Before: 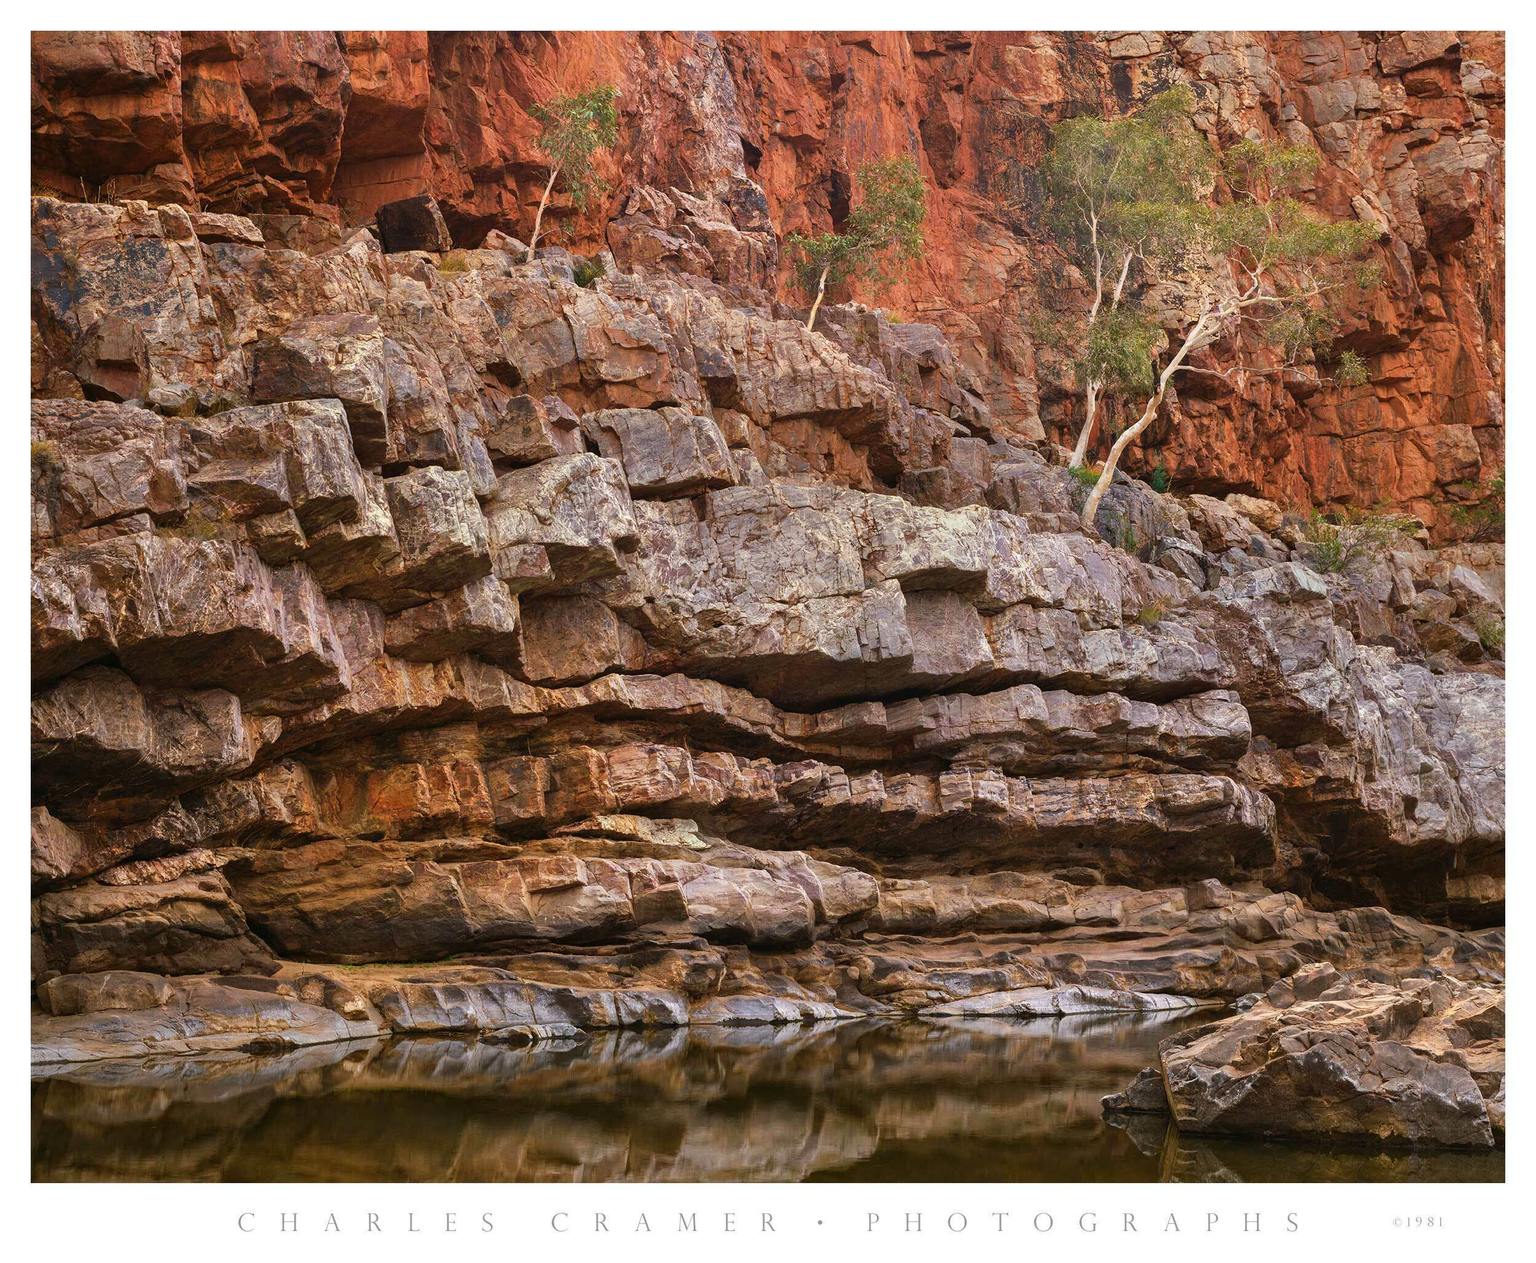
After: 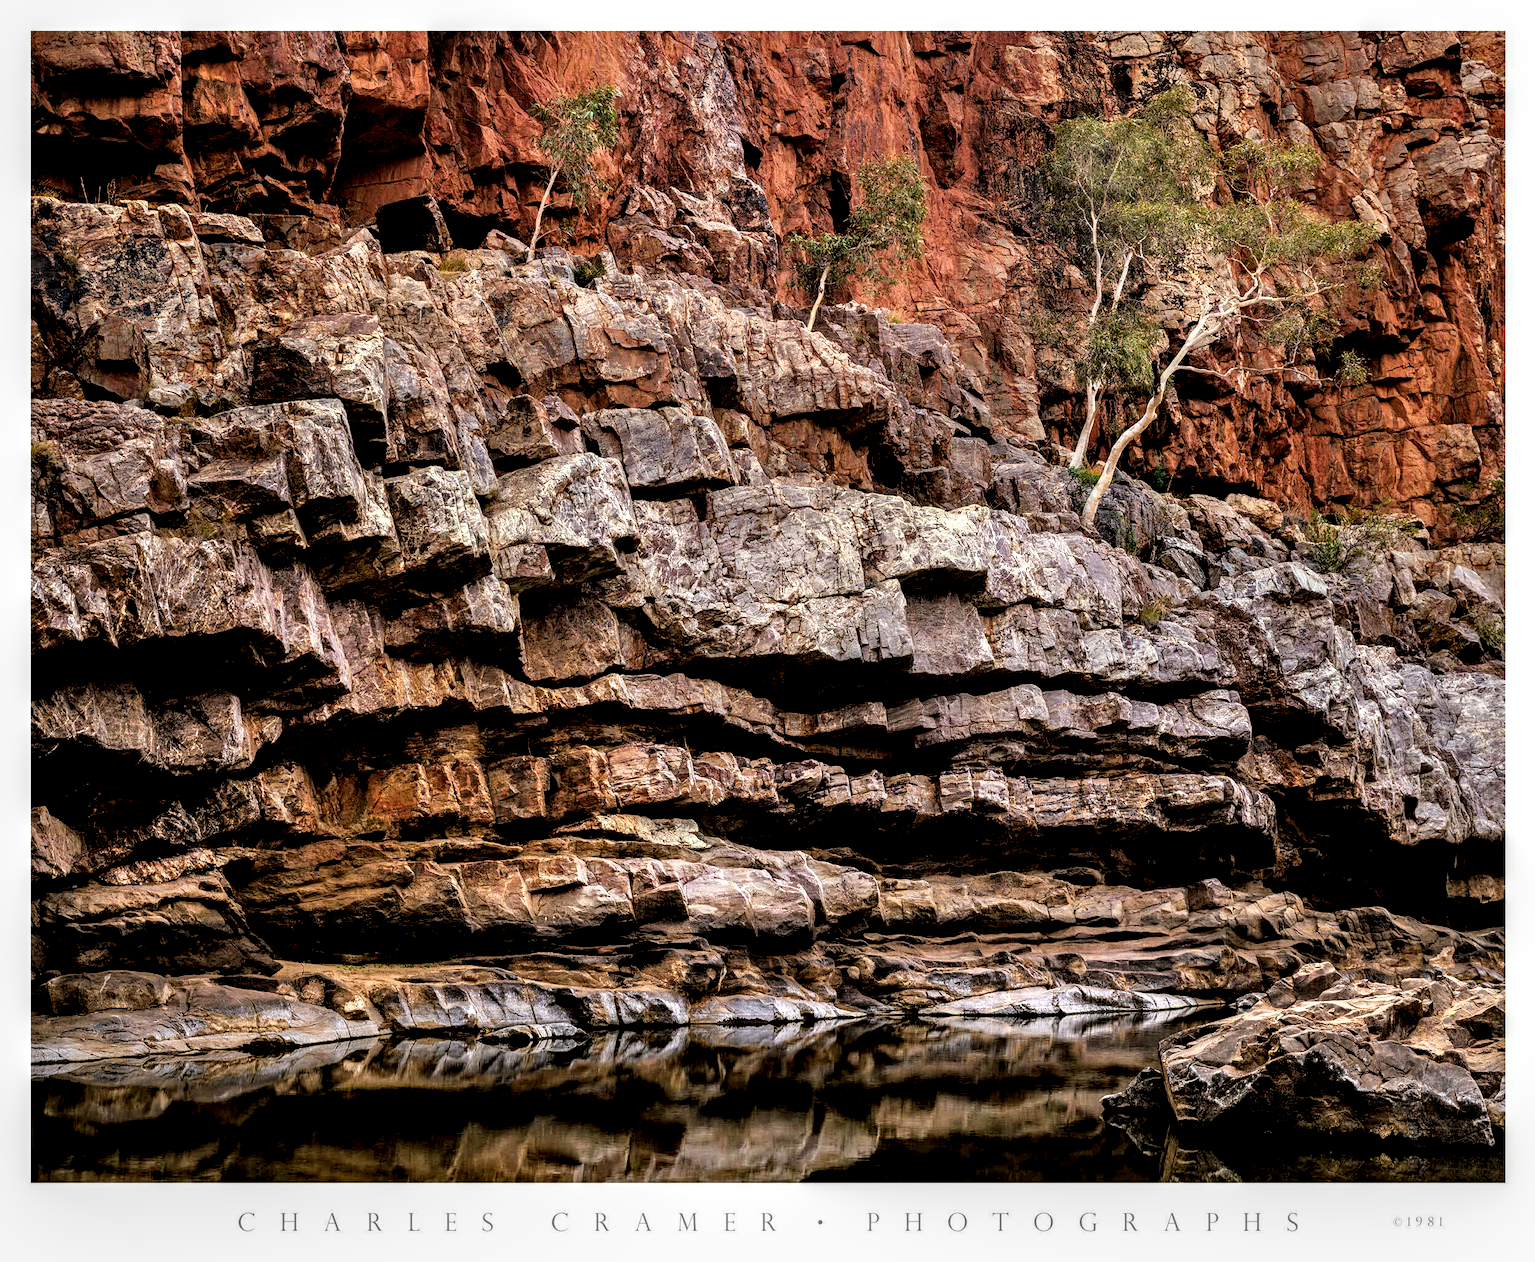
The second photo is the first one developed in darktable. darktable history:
local contrast: highlights 80%, shadows 57%, detail 175%, midtone range 0.602
exposure: black level correction 0.001, compensate highlight preservation false
filmic rgb: black relative exposure -3.92 EV, white relative exposure 3.14 EV, hardness 2.87
